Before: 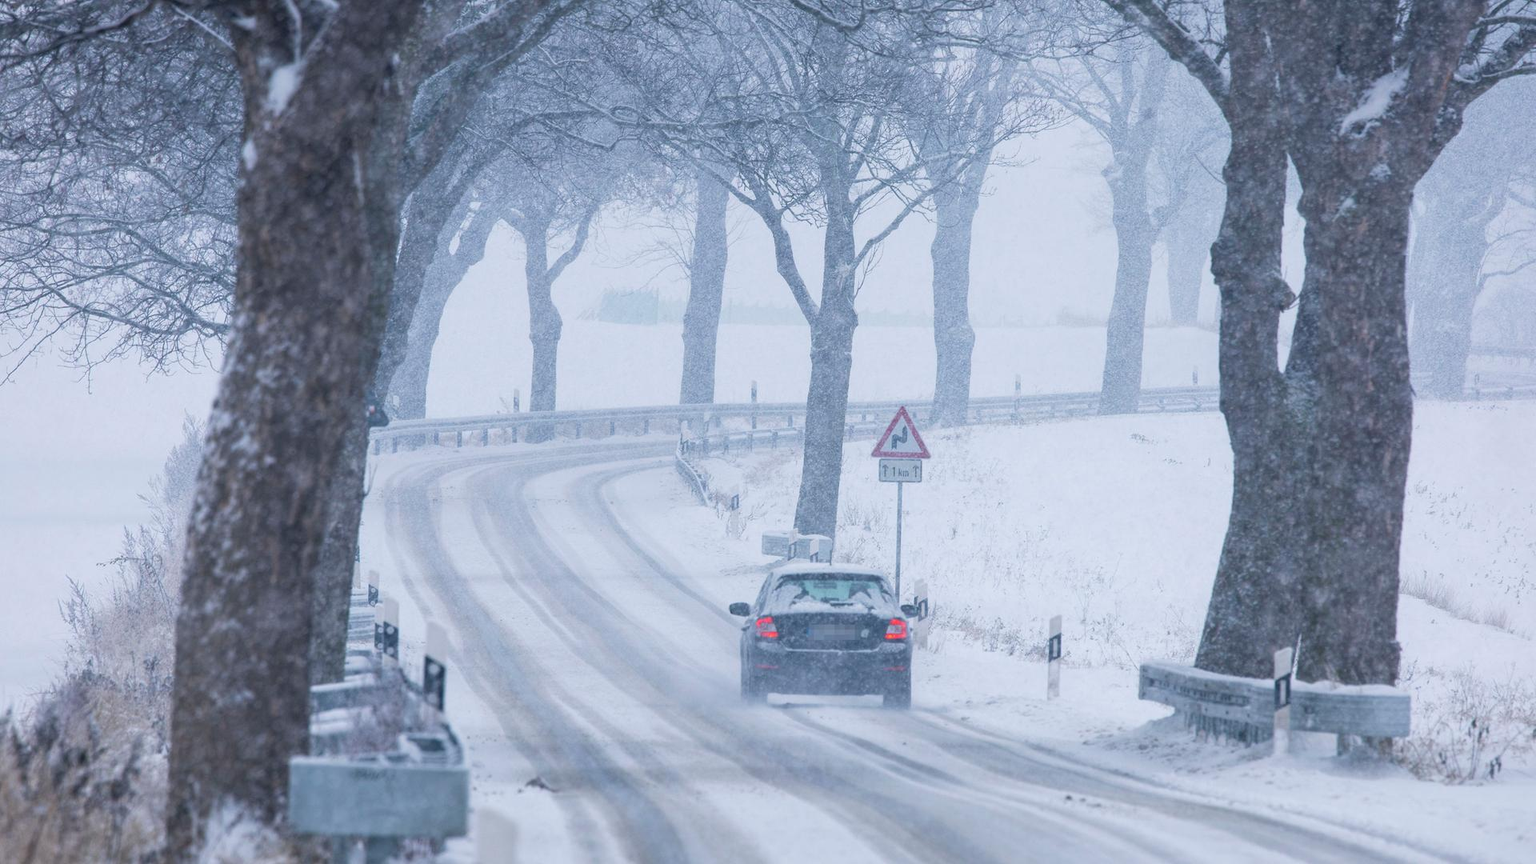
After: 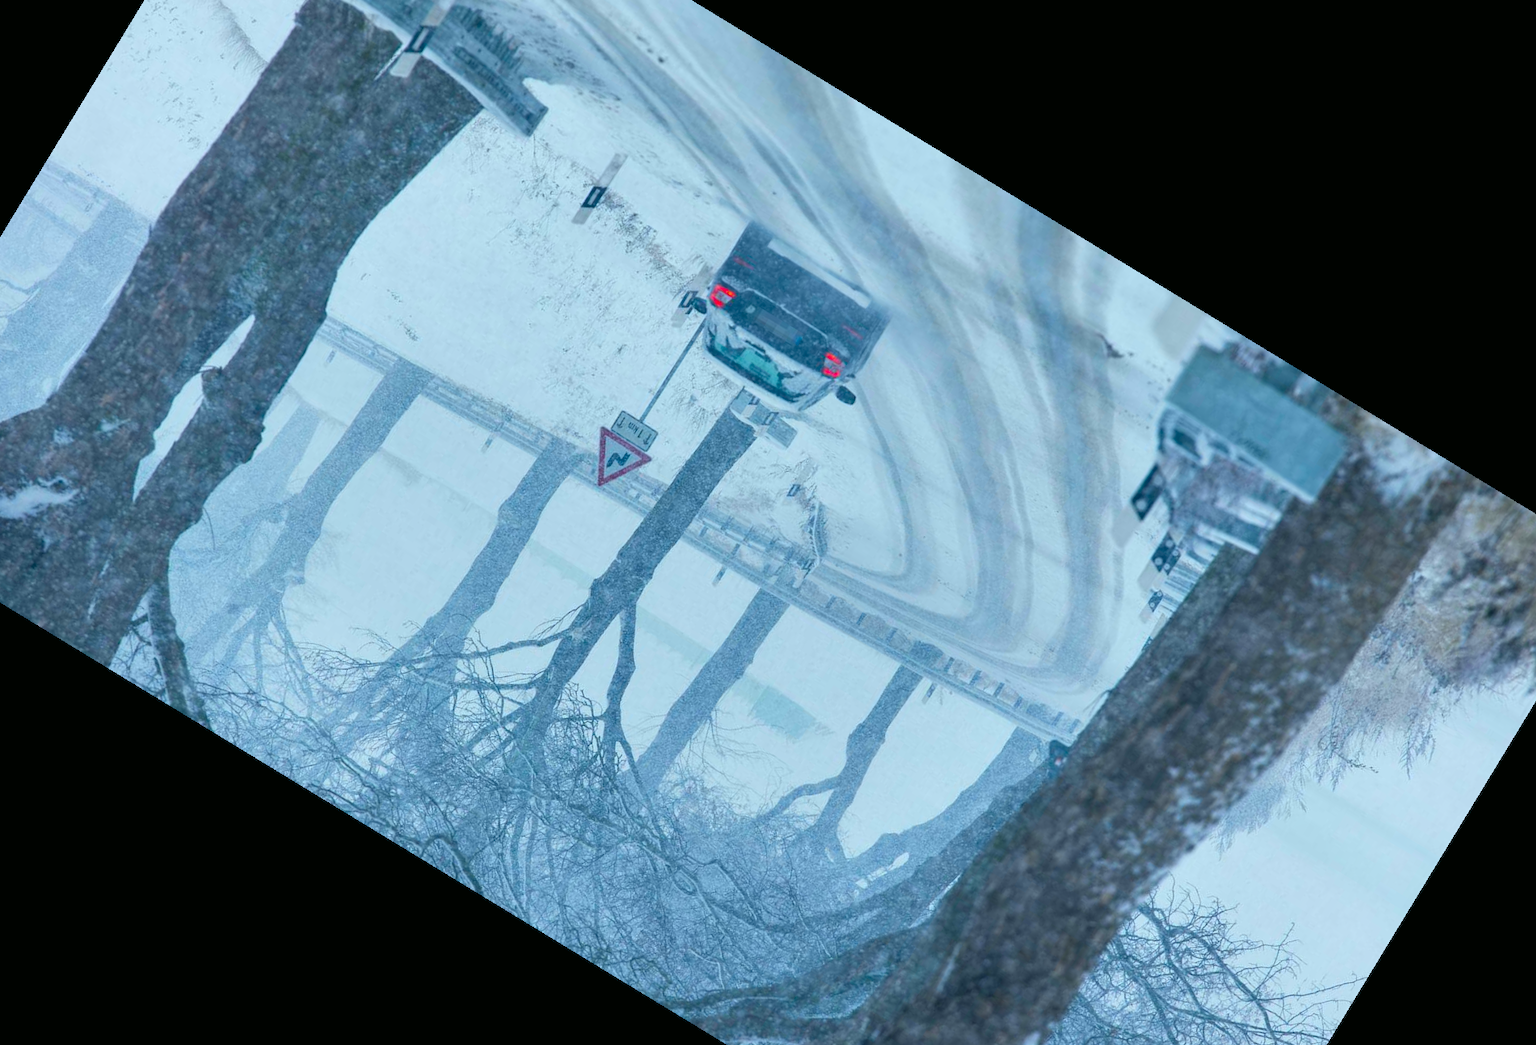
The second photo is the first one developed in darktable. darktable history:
color correction: highlights a* -7.33, highlights b* 1.26, shadows a* -3.55, saturation 1.4
shadows and highlights: shadows 12, white point adjustment 1.2, soften with gaussian
crop and rotate: angle 148.68°, left 9.111%, top 15.603%, right 4.588%, bottom 17.041%
